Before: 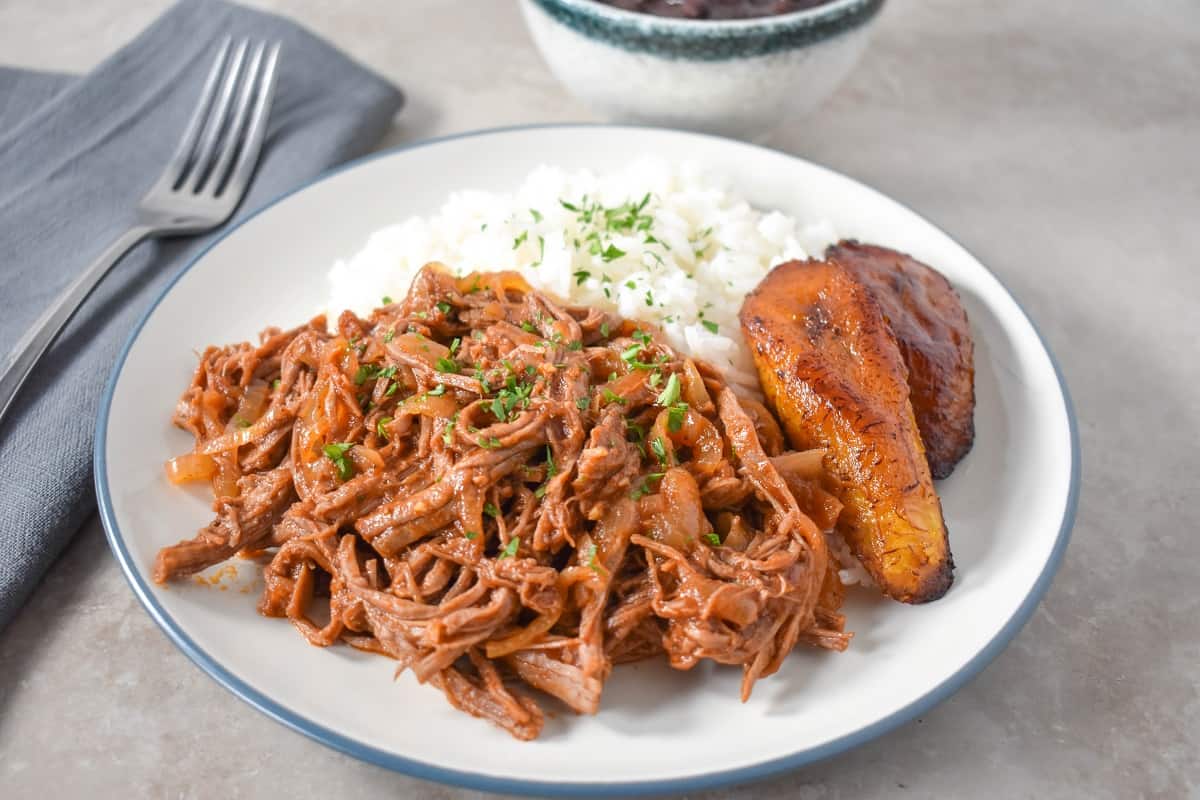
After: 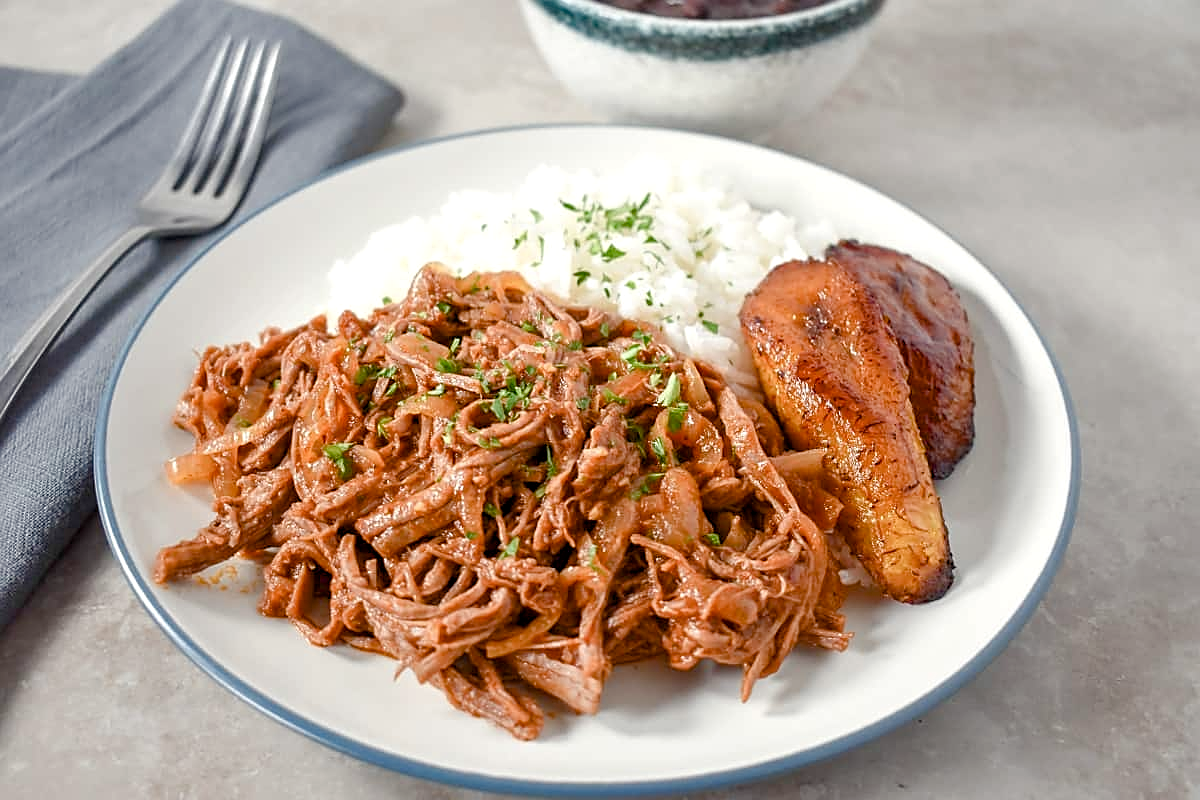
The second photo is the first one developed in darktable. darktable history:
sharpen: on, module defaults
color balance rgb: highlights gain › luminance 6.38%, highlights gain › chroma 1.212%, highlights gain › hue 92.5°, global offset › luminance -0.47%, perceptual saturation grading › global saturation 20%, perceptual saturation grading › highlights -50.505%, perceptual saturation grading › shadows 30.148%
